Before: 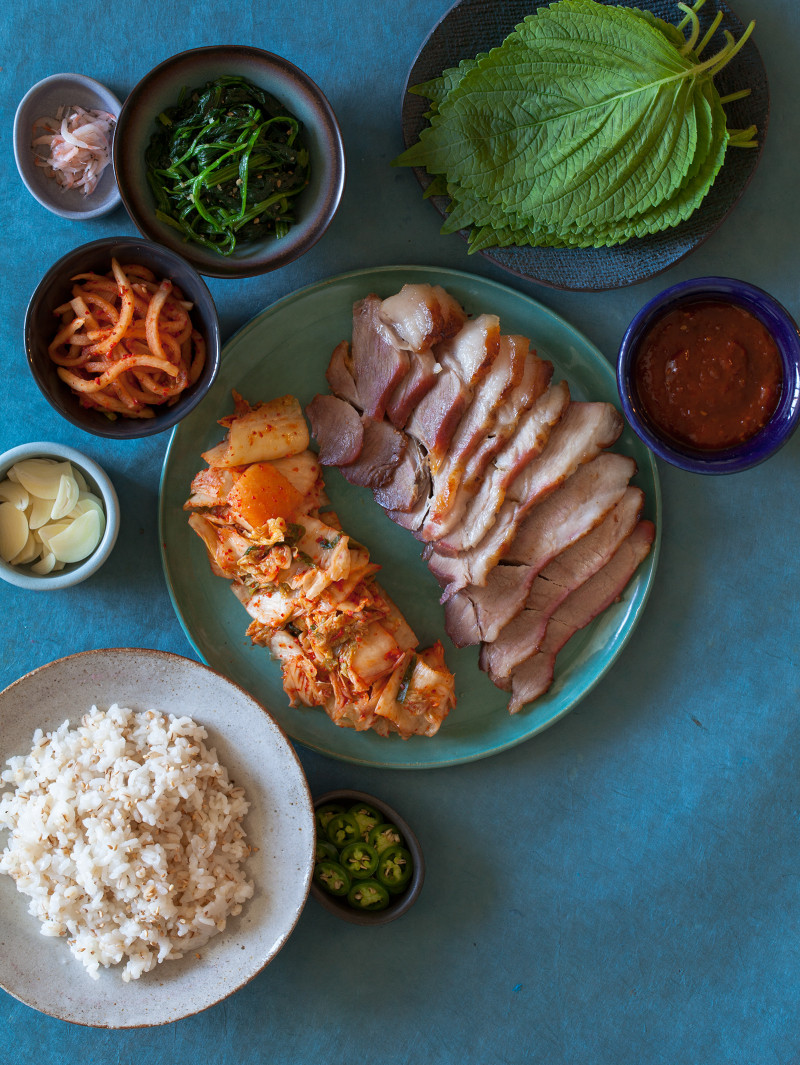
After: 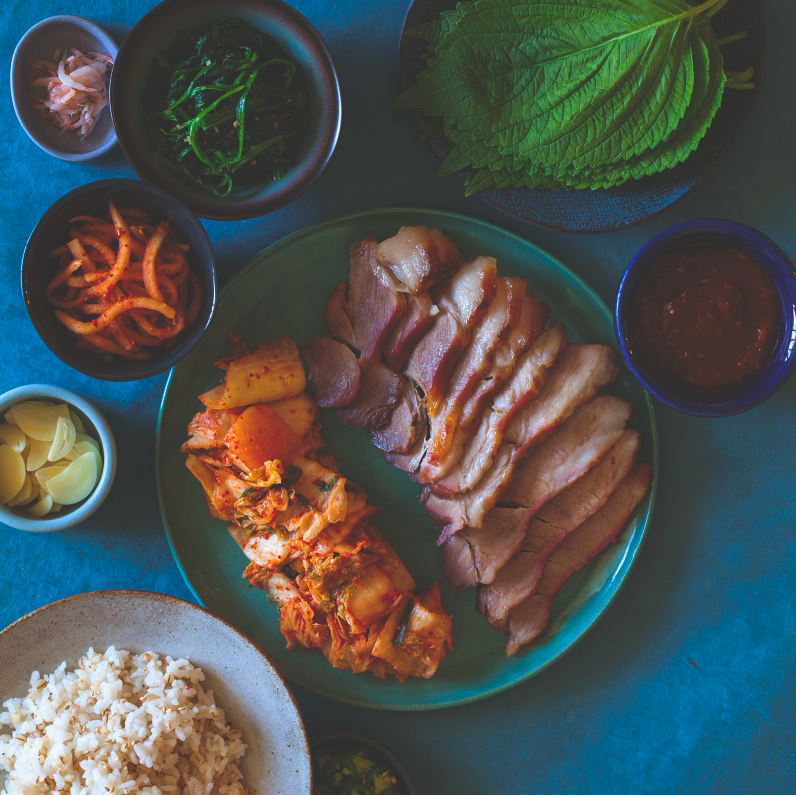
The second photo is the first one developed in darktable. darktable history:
rgb curve: curves: ch0 [(0, 0.186) (0.314, 0.284) (0.775, 0.708) (1, 1)], compensate middle gray true, preserve colors none
color balance rgb: linear chroma grading › global chroma 13.3%, global vibrance 41.49%
crop: left 0.387%, top 5.469%, bottom 19.809%
